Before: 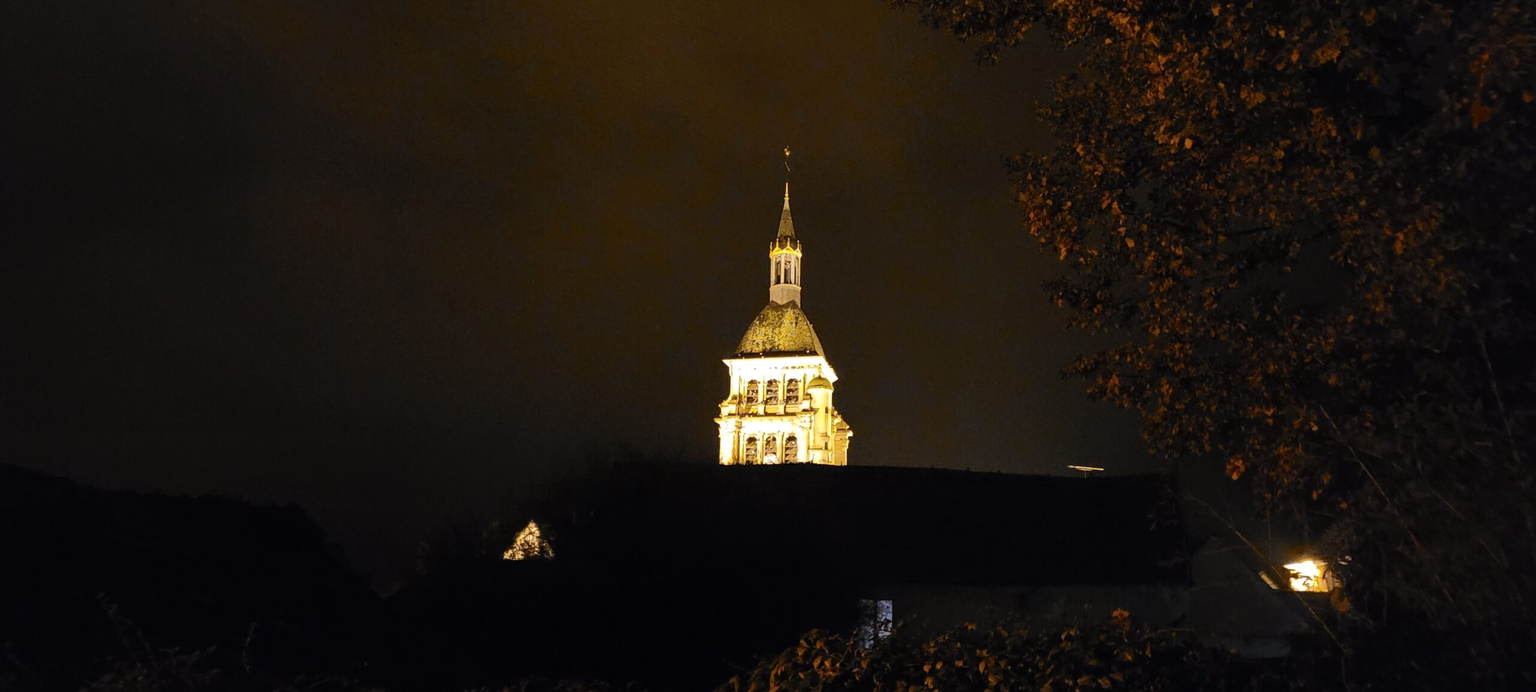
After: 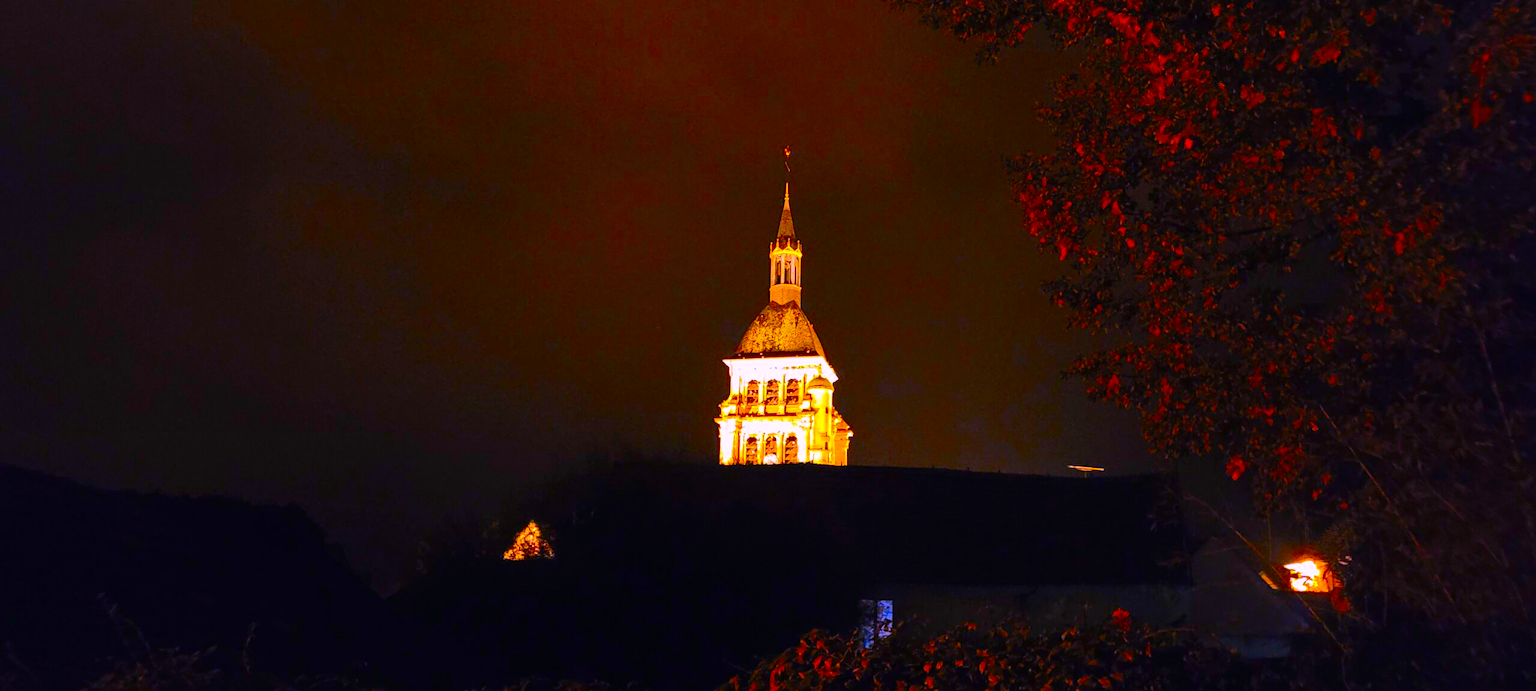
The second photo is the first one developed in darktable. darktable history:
white balance: red 1.042, blue 1.17
color correction: saturation 3
